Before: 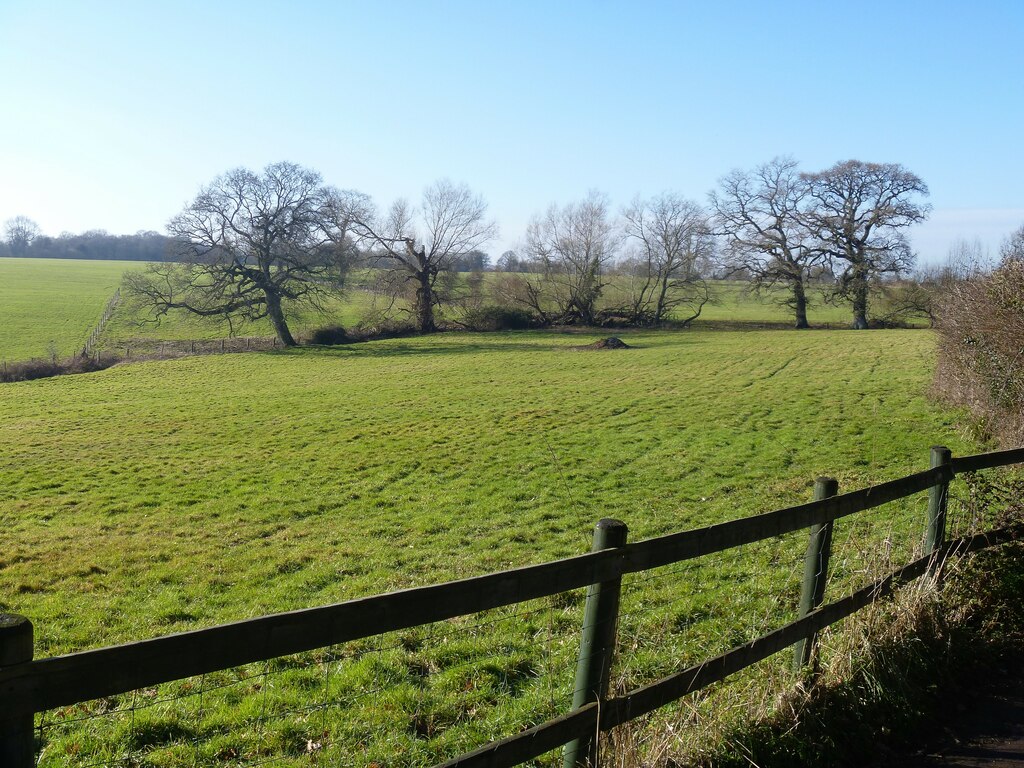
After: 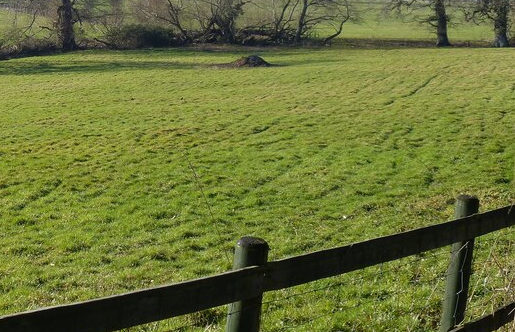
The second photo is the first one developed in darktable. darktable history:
crop: left 35.115%, top 36.778%, right 14.534%, bottom 19.967%
